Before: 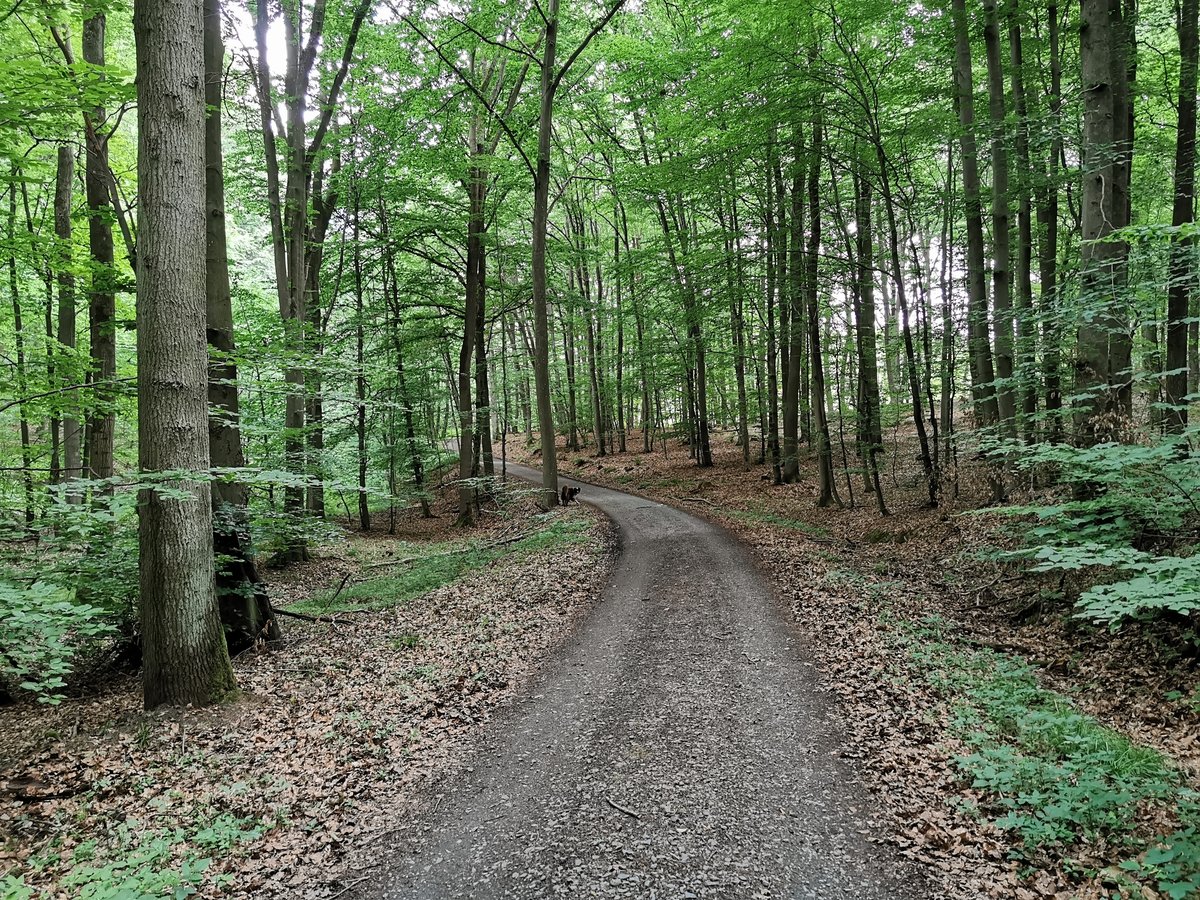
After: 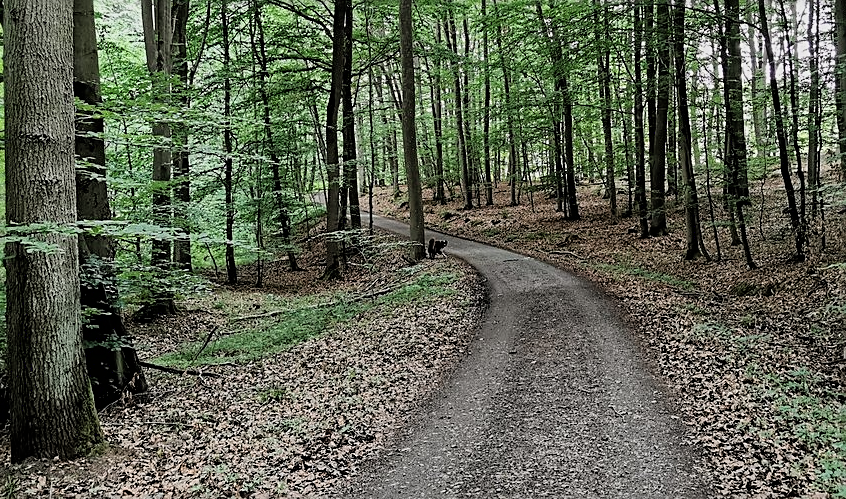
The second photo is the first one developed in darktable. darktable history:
color zones: curves: ch0 [(0, 0.558) (0.143, 0.559) (0.286, 0.529) (0.429, 0.505) (0.571, 0.5) (0.714, 0.5) (0.857, 0.5) (1, 0.558)]; ch1 [(0, 0.469) (0.01, 0.469) (0.12, 0.446) (0.248, 0.469) (0.5, 0.5) (0.748, 0.5) (0.99, 0.469) (1, 0.469)]
filmic rgb: black relative exposure -5.71 EV, white relative exposure 3.4 EV, hardness 3.66, color science v6 (2022)
crop: left 11.102%, top 27.508%, right 18.315%, bottom 17.021%
sharpen: amount 0.496
